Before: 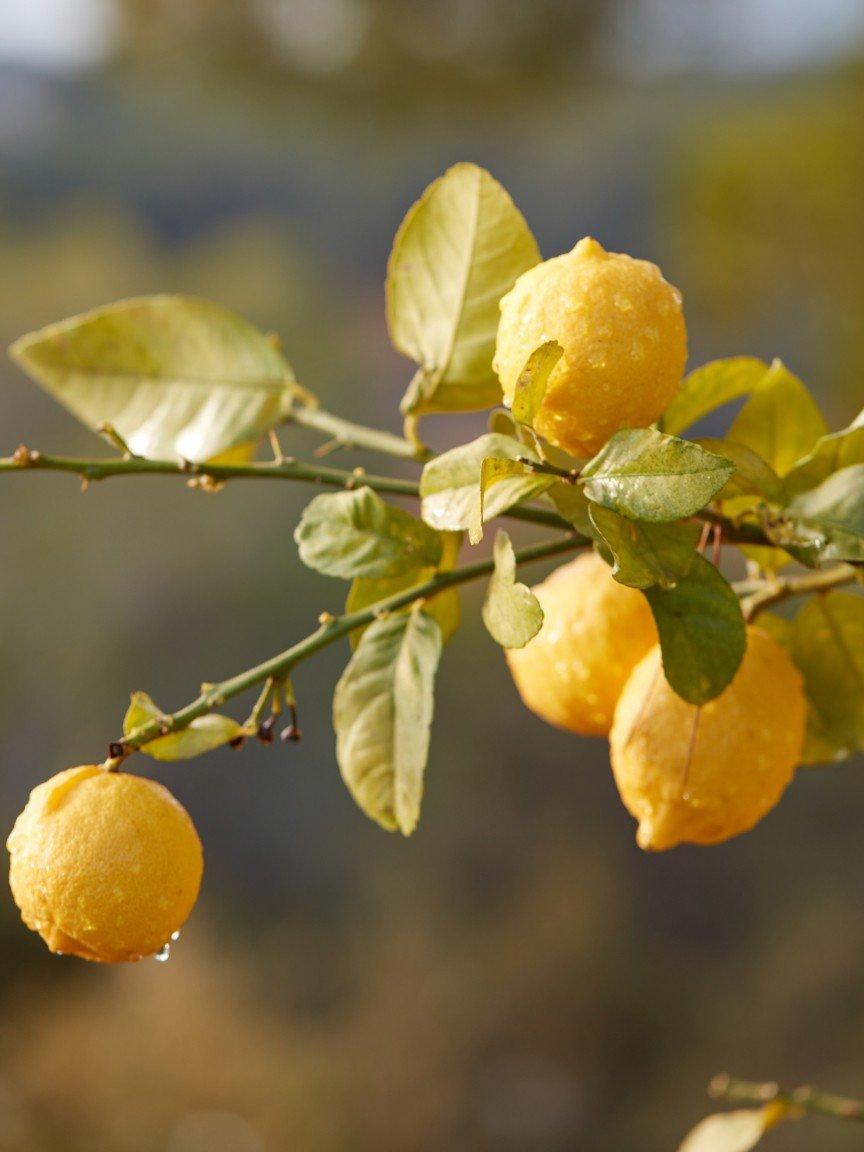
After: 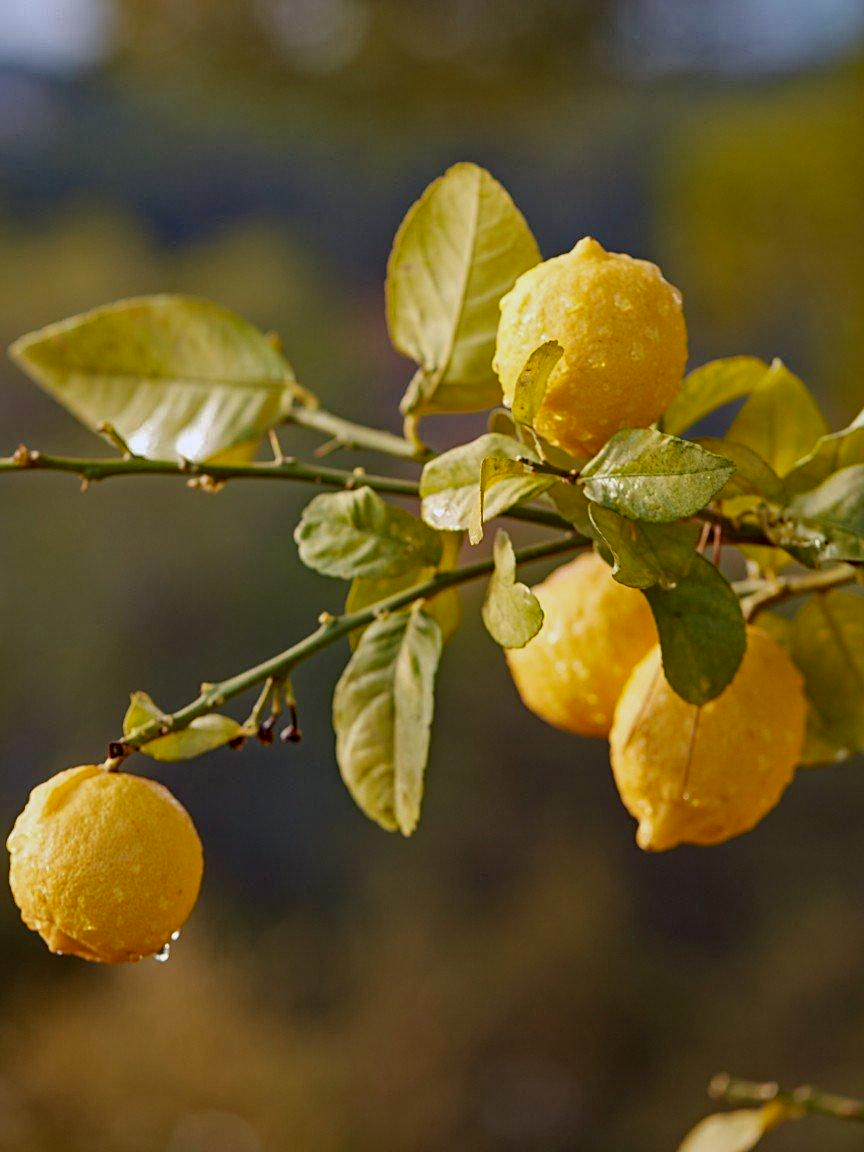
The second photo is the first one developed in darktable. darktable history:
exposure: exposure -0.403 EV, compensate exposure bias true, compensate highlight preservation false
local contrast: mode bilateral grid, contrast 28, coarseness 16, detail 115%, midtone range 0.2
haze removal: strength 0.51, distance 0.425, compatibility mode true, adaptive false
sharpen: on, module defaults
